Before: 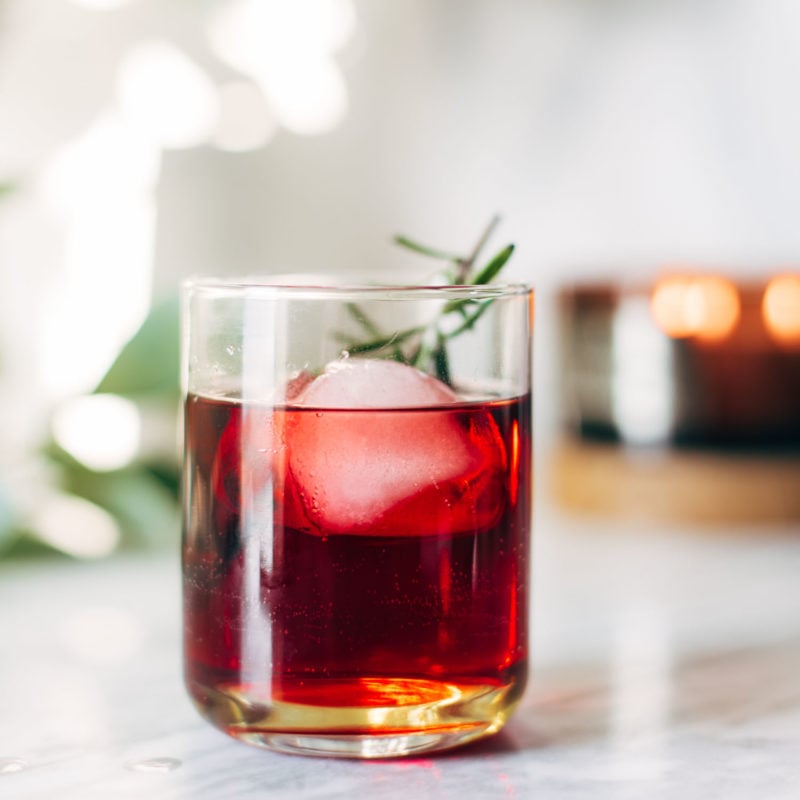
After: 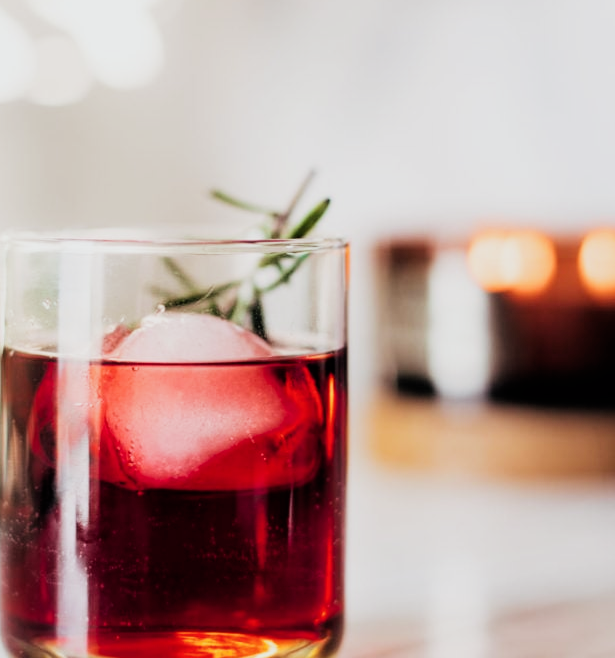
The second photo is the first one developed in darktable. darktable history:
rgb levels: mode RGB, independent channels, levels [[0, 0.474, 1], [0, 0.5, 1], [0, 0.5, 1]]
color balance rgb: global vibrance 10%
filmic rgb: black relative exposure -5 EV, white relative exposure 3.5 EV, hardness 3.19, contrast 1.3, highlights saturation mix -50%
crop: left 23.095%, top 5.827%, bottom 11.854%
white balance: red 0.978, blue 0.999
